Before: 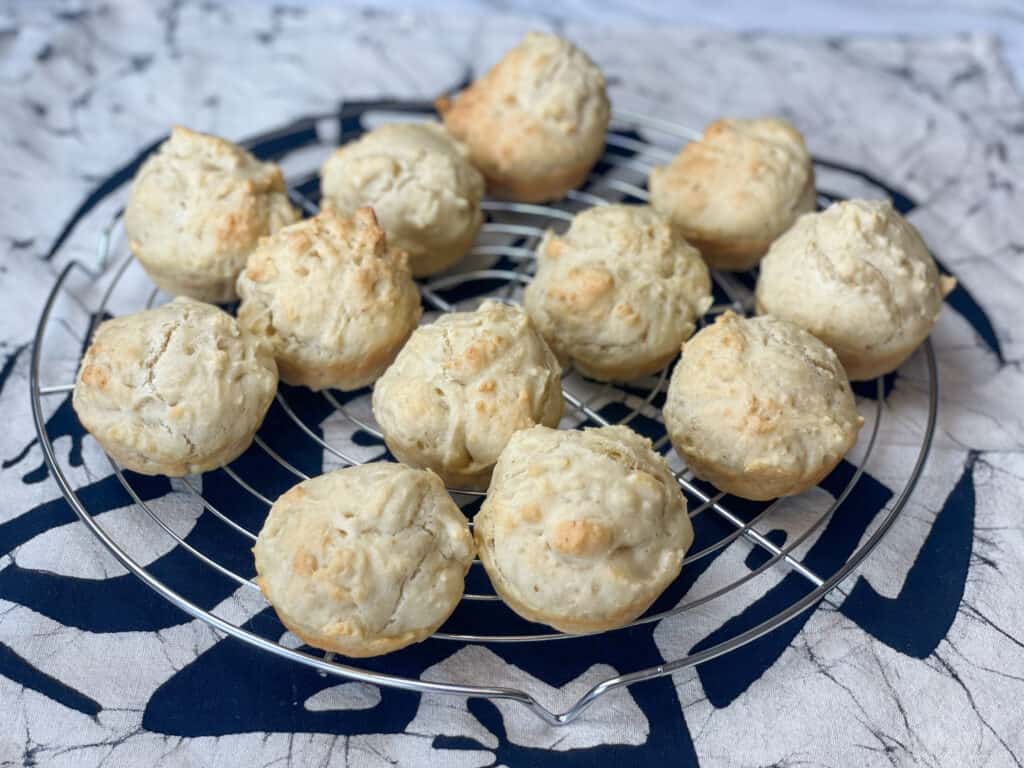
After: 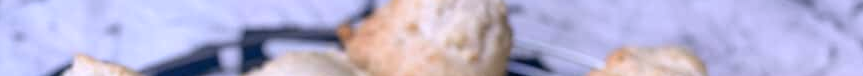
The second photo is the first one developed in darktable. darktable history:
crop and rotate: left 9.644%, top 9.491%, right 6.021%, bottom 80.509%
white balance: red 1.042, blue 1.17
